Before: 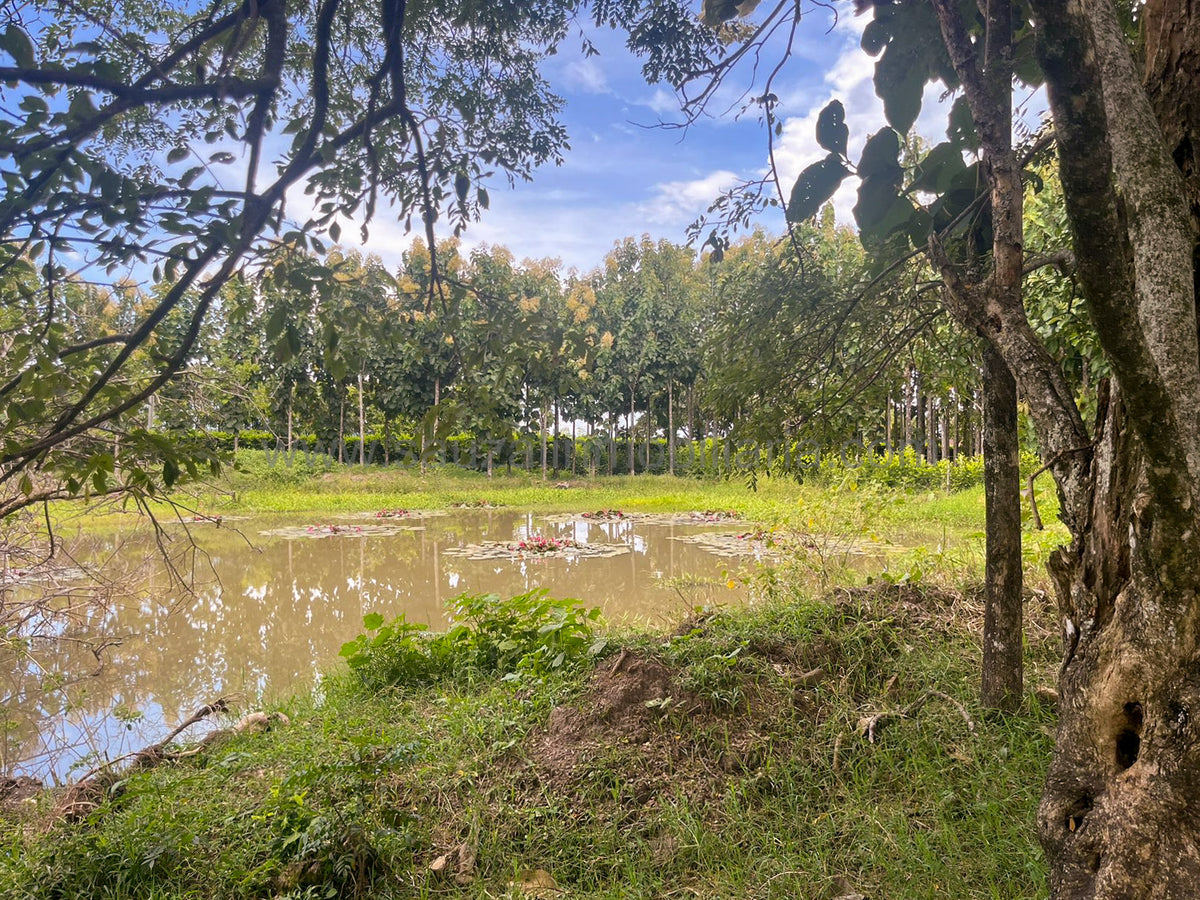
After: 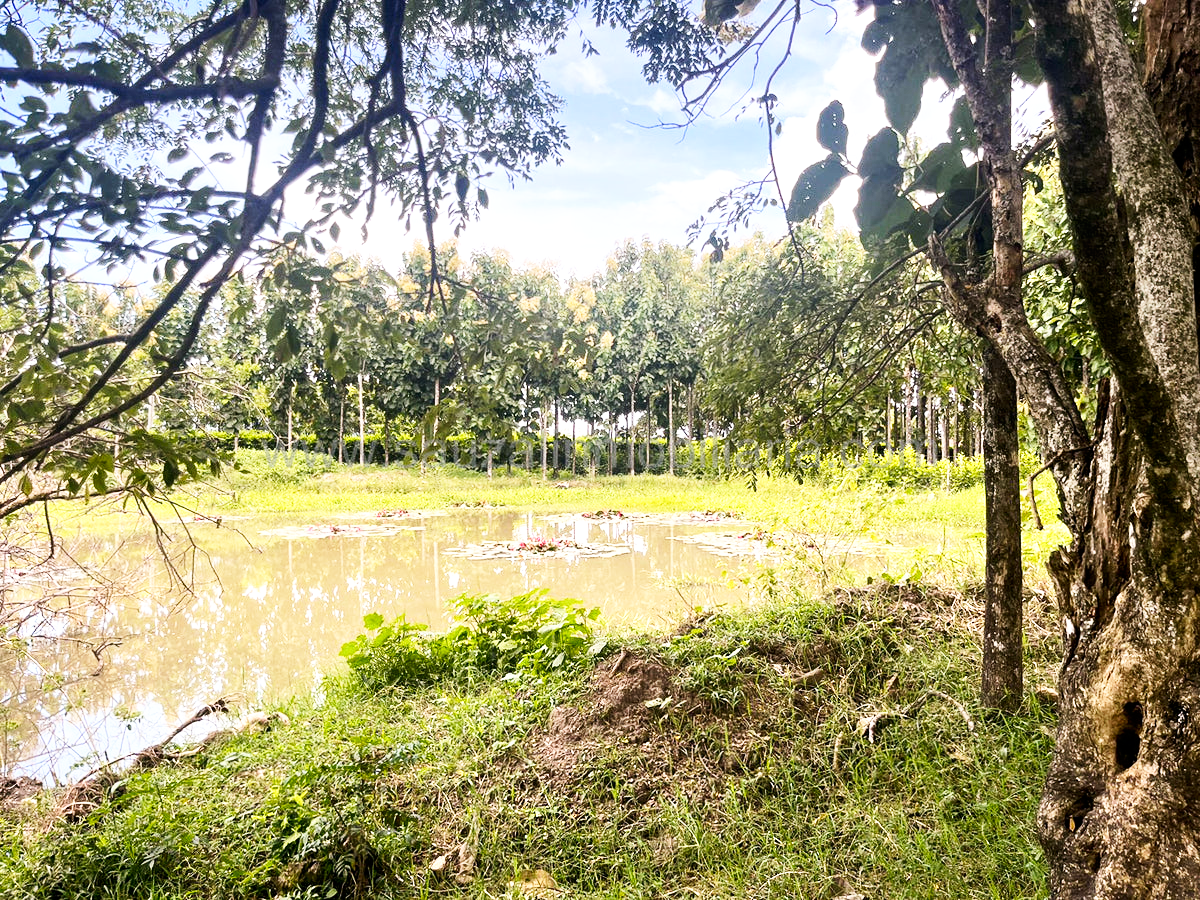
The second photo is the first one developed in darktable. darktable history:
base curve: curves: ch0 [(0, 0) (0.005, 0.002) (0.15, 0.3) (0.4, 0.7) (0.75, 0.95) (1, 1)], preserve colors none
tone equalizer: -8 EV -0.75 EV, -7 EV -0.7 EV, -6 EV -0.6 EV, -5 EV -0.4 EV, -3 EV 0.4 EV, -2 EV 0.6 EV, -1 EV 0.7 EV, +0 EV 0.75 EV, edges refinement/feathering 500, mask exposure compensation -1.57 EV, preserve details no
